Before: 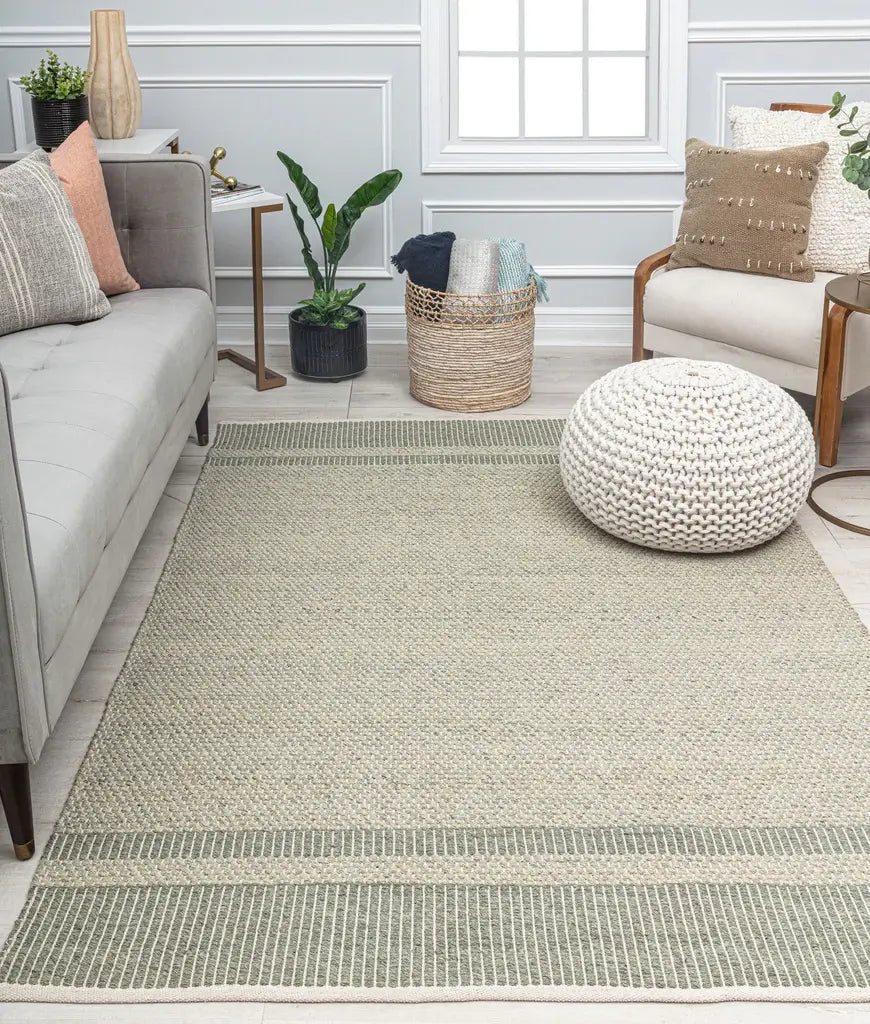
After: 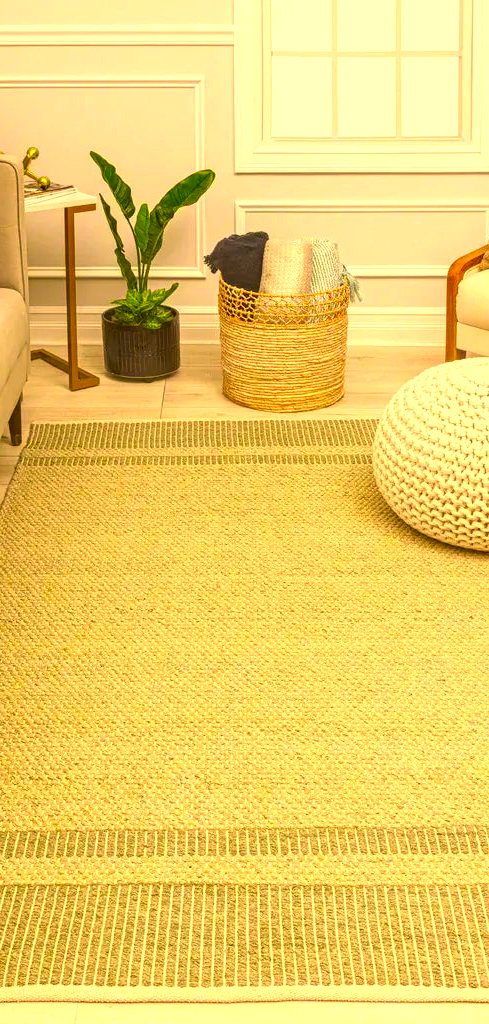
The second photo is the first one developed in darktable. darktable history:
color correction: highlights a* 10.91, highlights b* 29.99, shadows a* 2.79, shadows b* 17.27, saturation 1.74
exposure: exposure 0.608 EV, compensate highlight preservation false
tone equalizer: -7 EV 0.187 EV, -6 EV 0.108 EV, -5 EV 0.117 EV, -4 EV 0.032 EV, -2 EV -0.036 EV, -1 EV -0.032 EV, +0 EV -0.054 EV
crop: left 21.505%, right 22.224%
